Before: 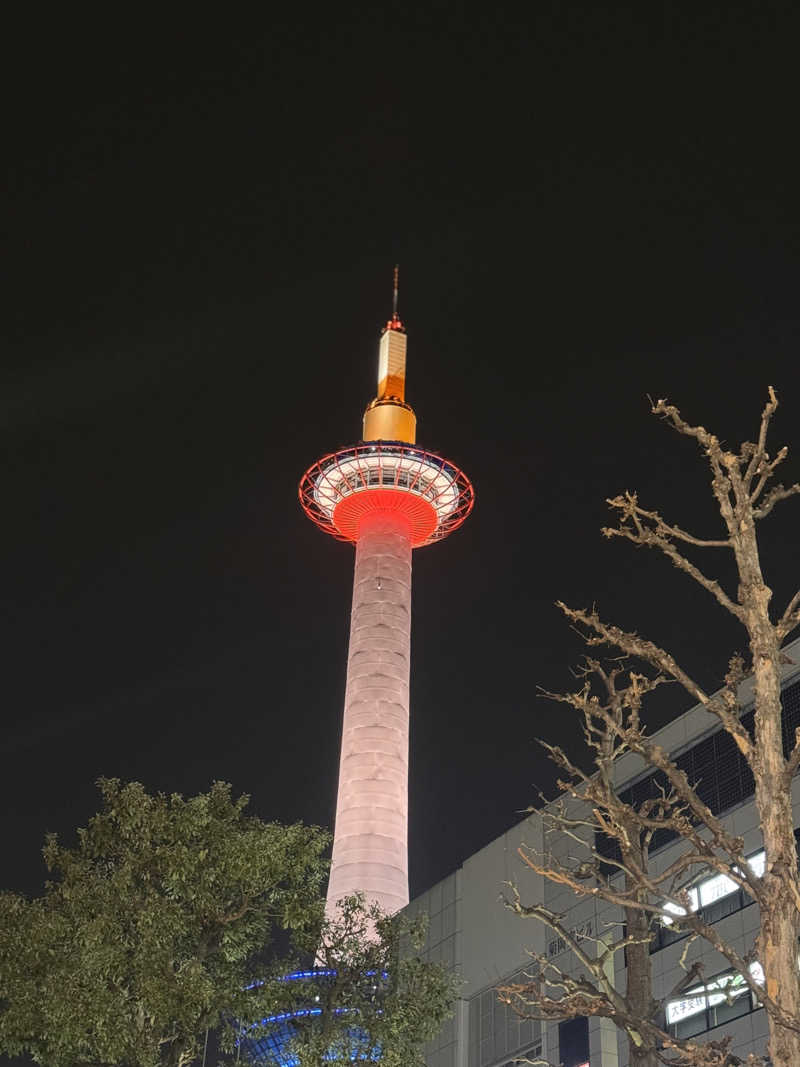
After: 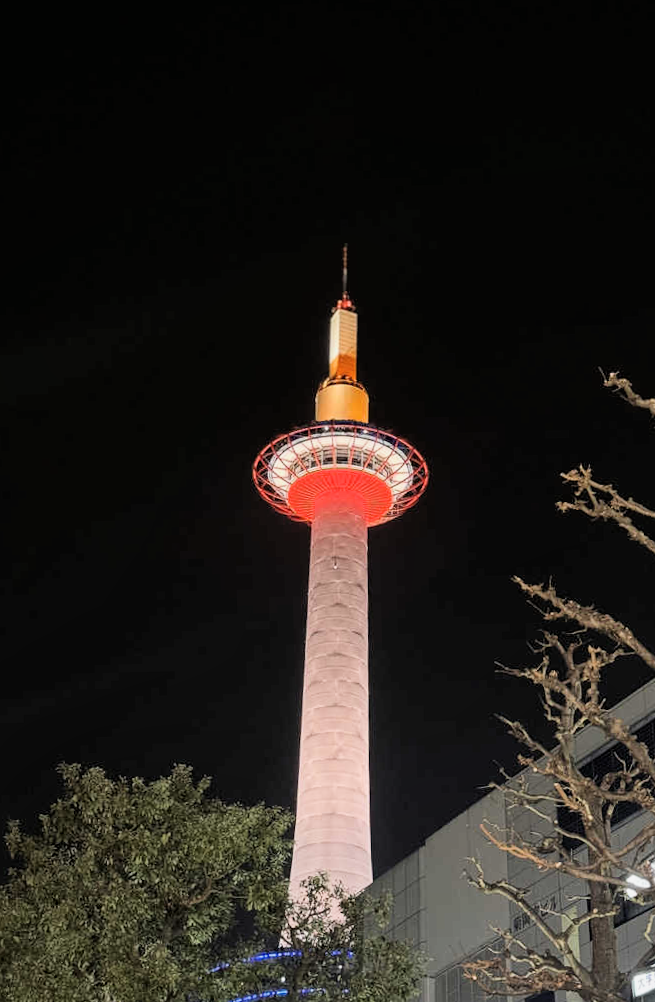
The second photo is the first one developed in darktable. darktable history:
crop and rotate: angle 1.33°, left 4.274%, top 0.53%, right 11.314%, bottom 2.611%
filmic rgb: middle gray luminance 12.68%, black relative exposure -10.14 EV, white relative exposure 3.47 EV, target black luminance 0%, hardness 5.73, latitude 45.05%, contrast 1.222, highlights saturation mix 5.21%, shadows ↔ highlights balance 27.14%
local contrast: mode bilateral grid, contrast 19, coarseness 50, detail 119%, midtone range 0.2
exposure: exposure 0.201 EV, compensate highlight preservation false
